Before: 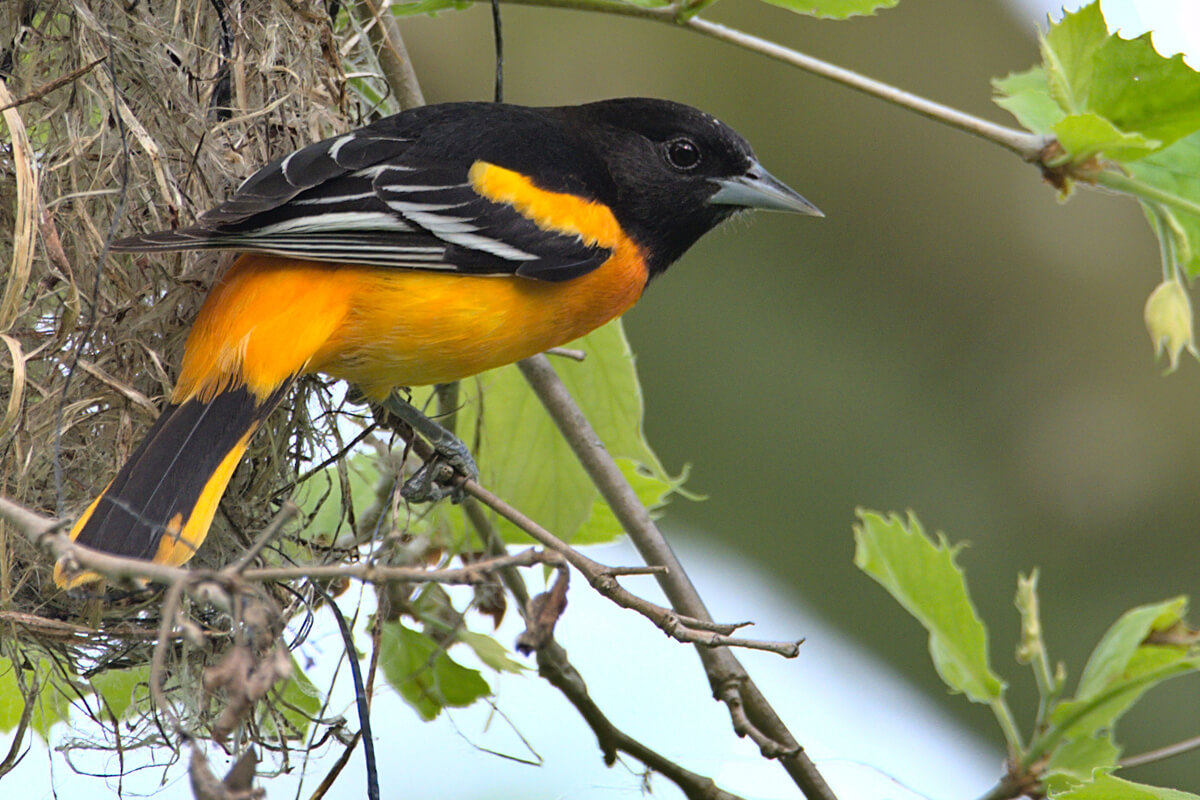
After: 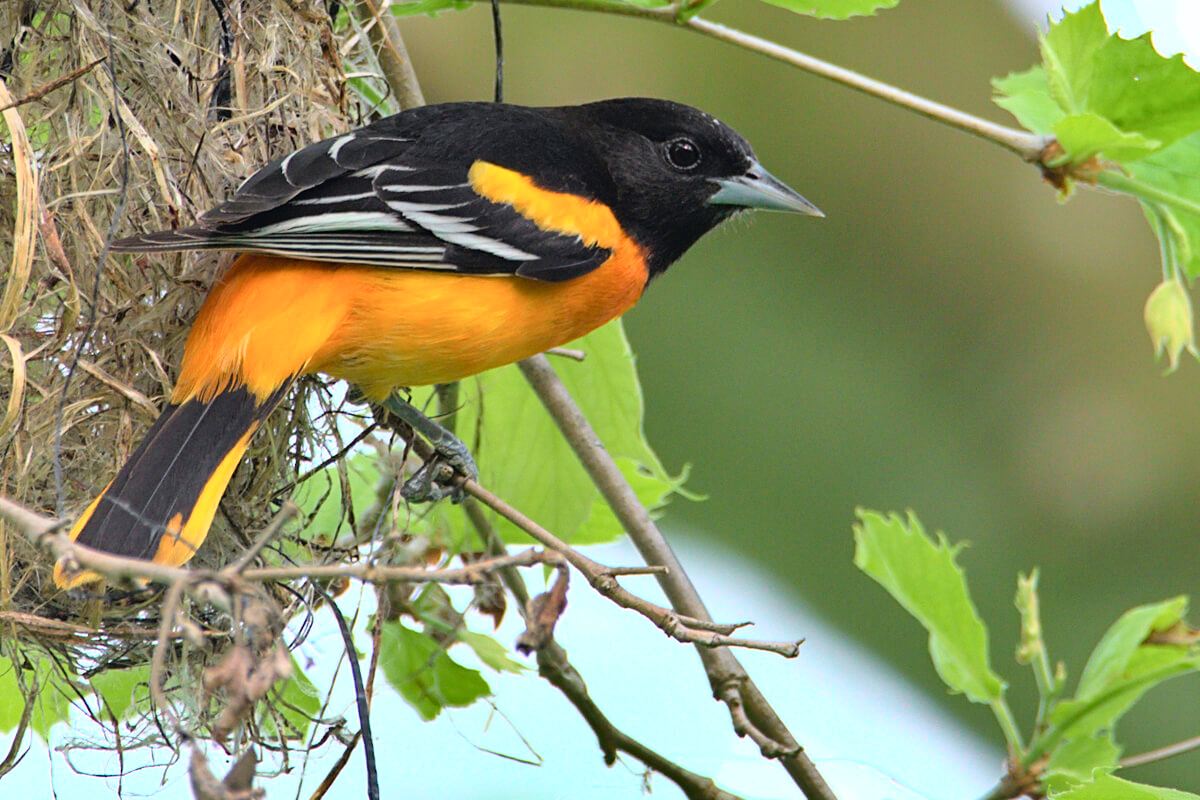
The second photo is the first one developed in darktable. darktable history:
tone curve: curves: ch0 [(0, 0) (0.051, 0.047) (0.102, 0.099) (0.228, 0.262) (0.446, 0.527) (0.695, 0.778) (0.908, 0.946) (1, 1)]; ch1 [(0, 0) (0.339, 0.298) (0.402, 0.363) (0.453, 0.413) (0.485, 0.469) (0.494, 0.493) (0.504, 0.501) (0.525, 0.533) (0.563, 0.591) (0.597, 0.631) (1, 1)]; ch2 [(0, 0) (0.48, 0.48) (0.504, 0.5) (0.539, 0.554) (0.59, 0.628) (0.642, 0.682) (0.824, 0.815) (1, 1)], color space Lab, independent channels, preserve colors none
